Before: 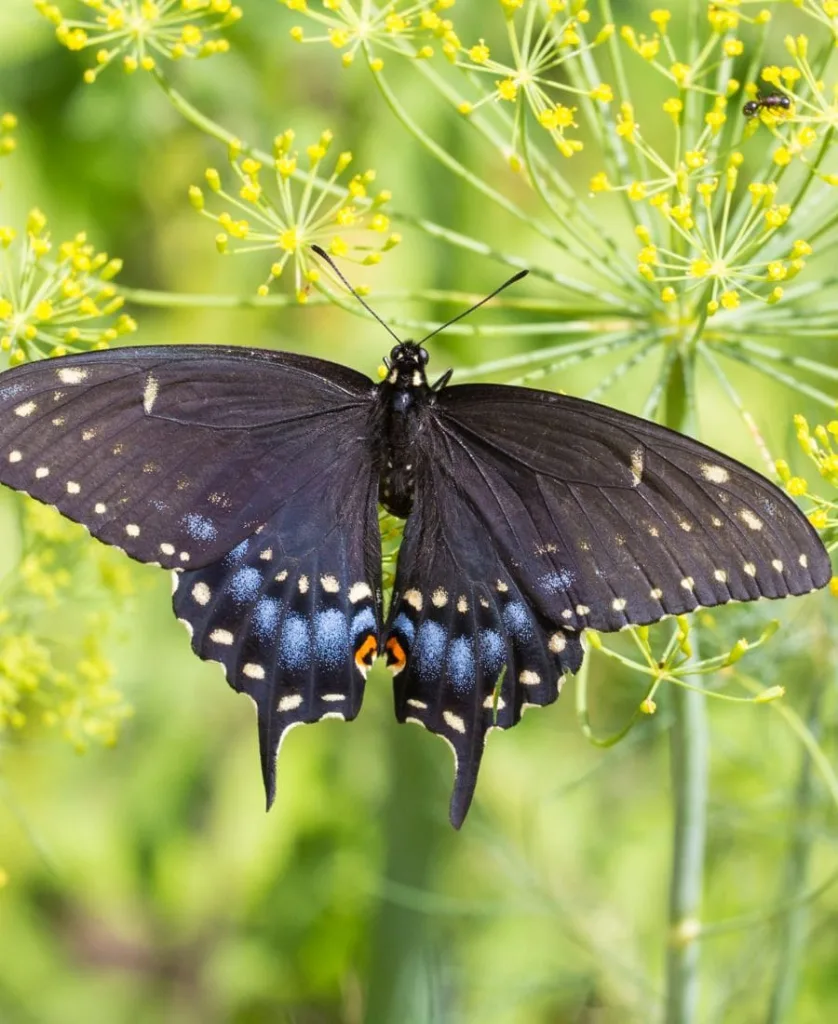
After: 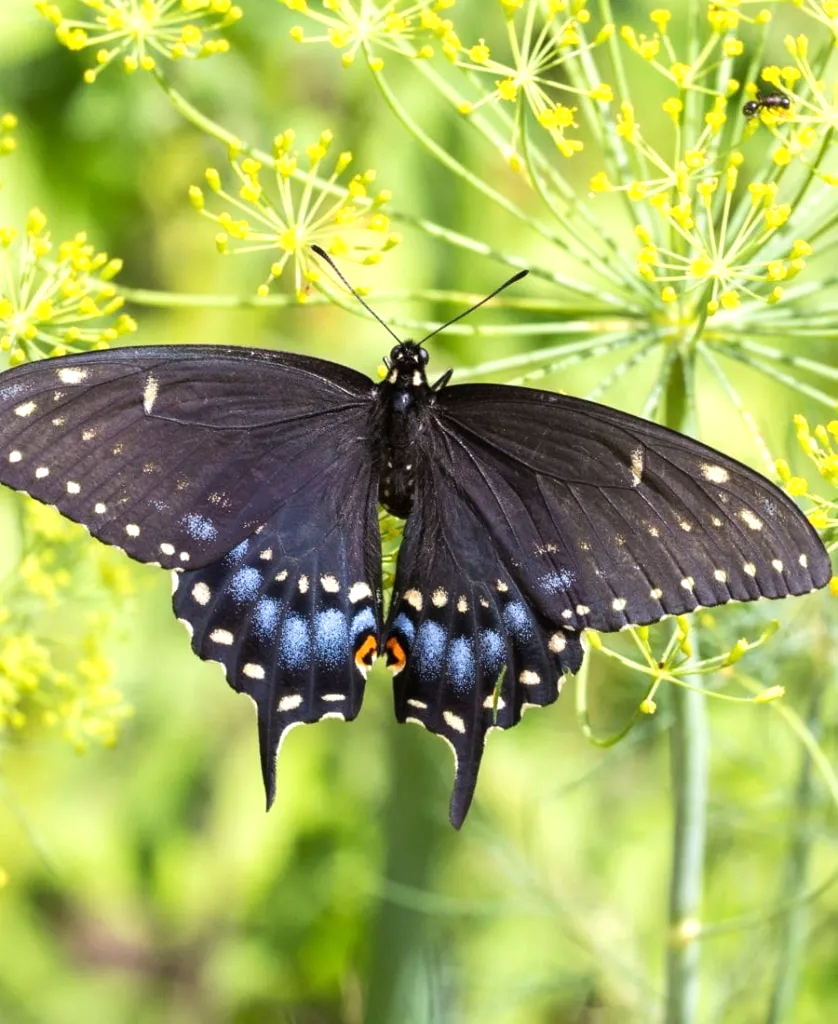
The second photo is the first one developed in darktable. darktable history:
tone equalizer: -8 EV -0.423 EV, -7 EV -0.427 EV, -6 EV -0.31 EV, -5 EV -0.216 EV, -3 EV 0.195 EV, -2 EV 0.355 EV, -1 EV 0.385 EV, +0 EV 0.408 EV, edges refinement/feathering 500, mask exposure compensation -1.57 EV, preserve details no
